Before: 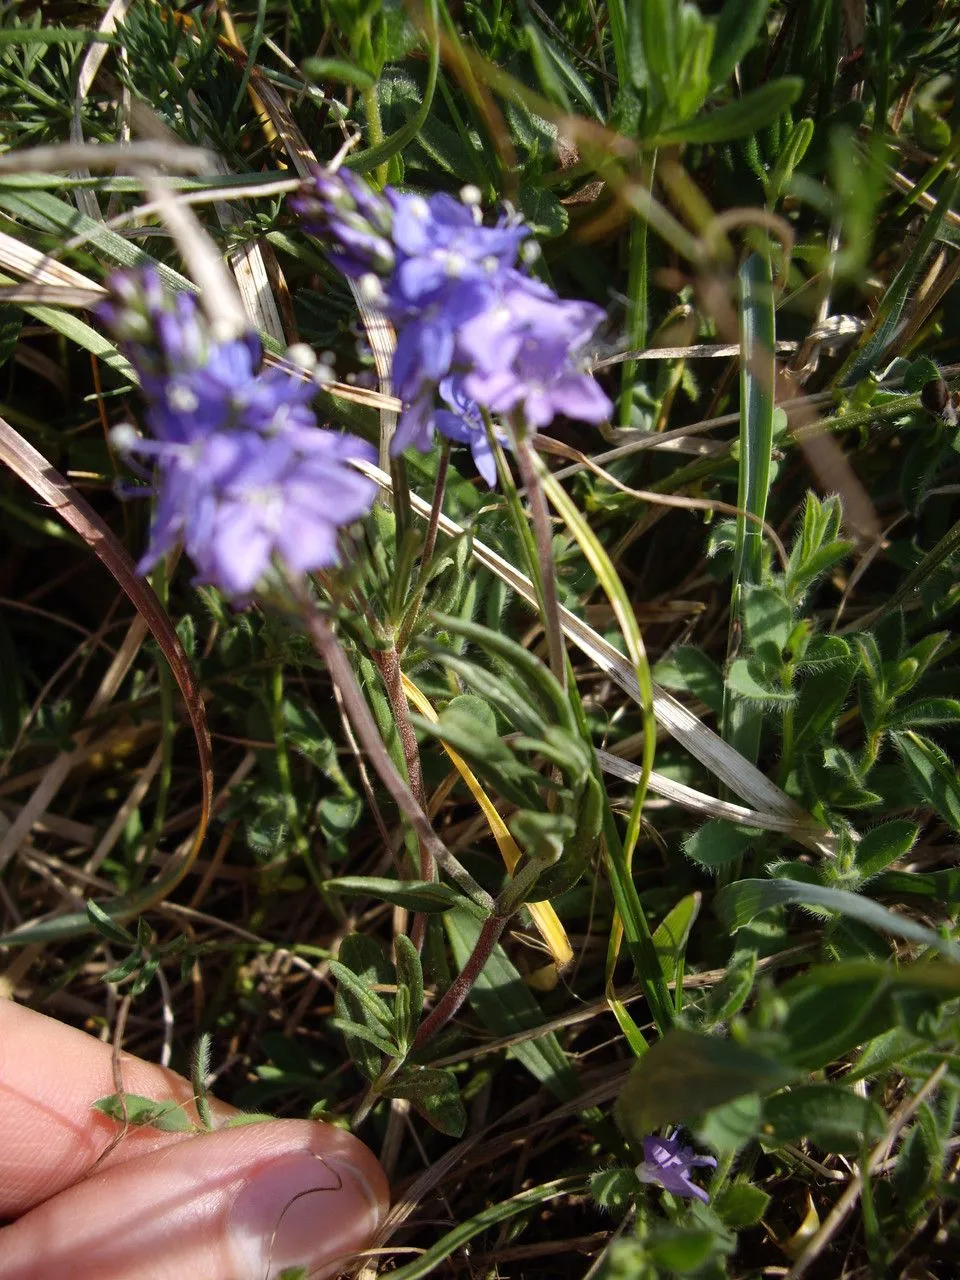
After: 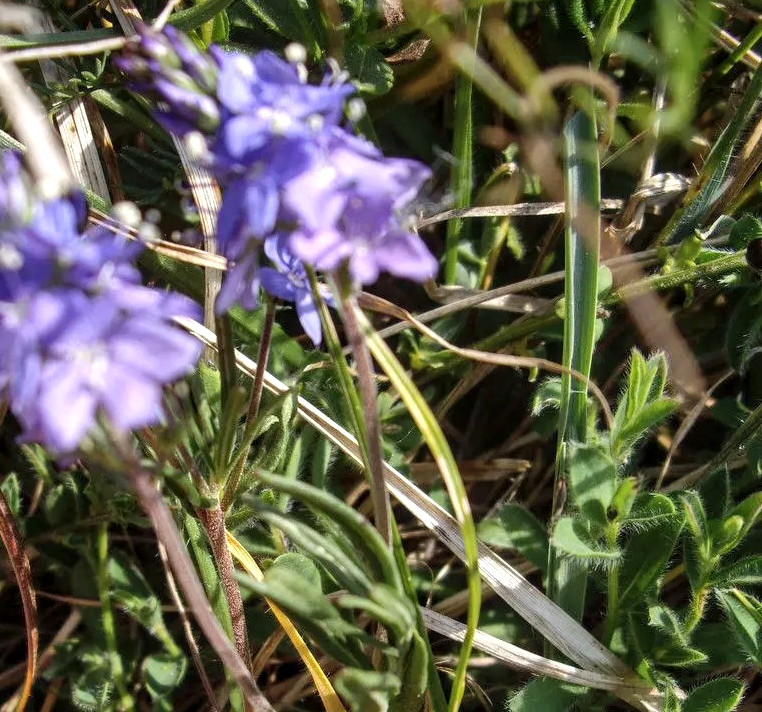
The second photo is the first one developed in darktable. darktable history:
shadows and highlights: white point adjustment 1.01, soften with gaussian
local contrast: on, module defaults
crop: left 18.293%, top 11.115%, right 2.271%, bottom 33.192%
exposure: exposure 0.153 EV, compensate highlight preservation false
